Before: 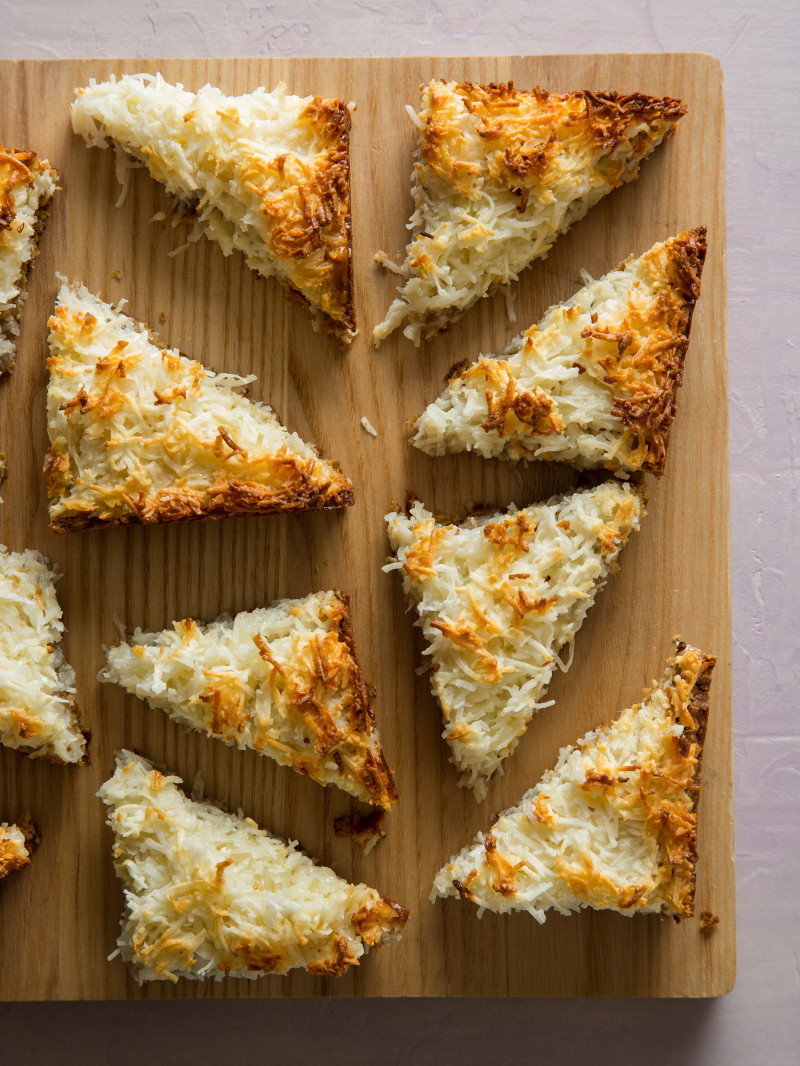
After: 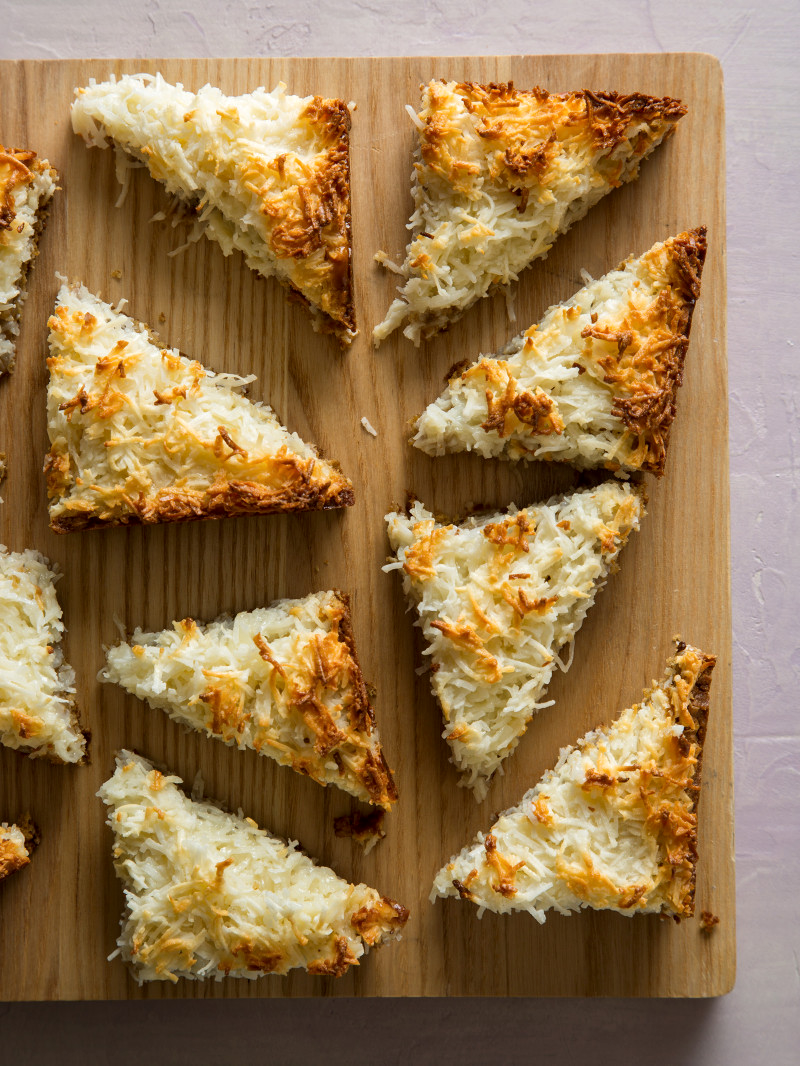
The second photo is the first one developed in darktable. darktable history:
tone equalizer: on, module defaults
local contrast: mode bilateral grid, contrast 20, coarseness 50, detail 120%, midtone range 0.2
